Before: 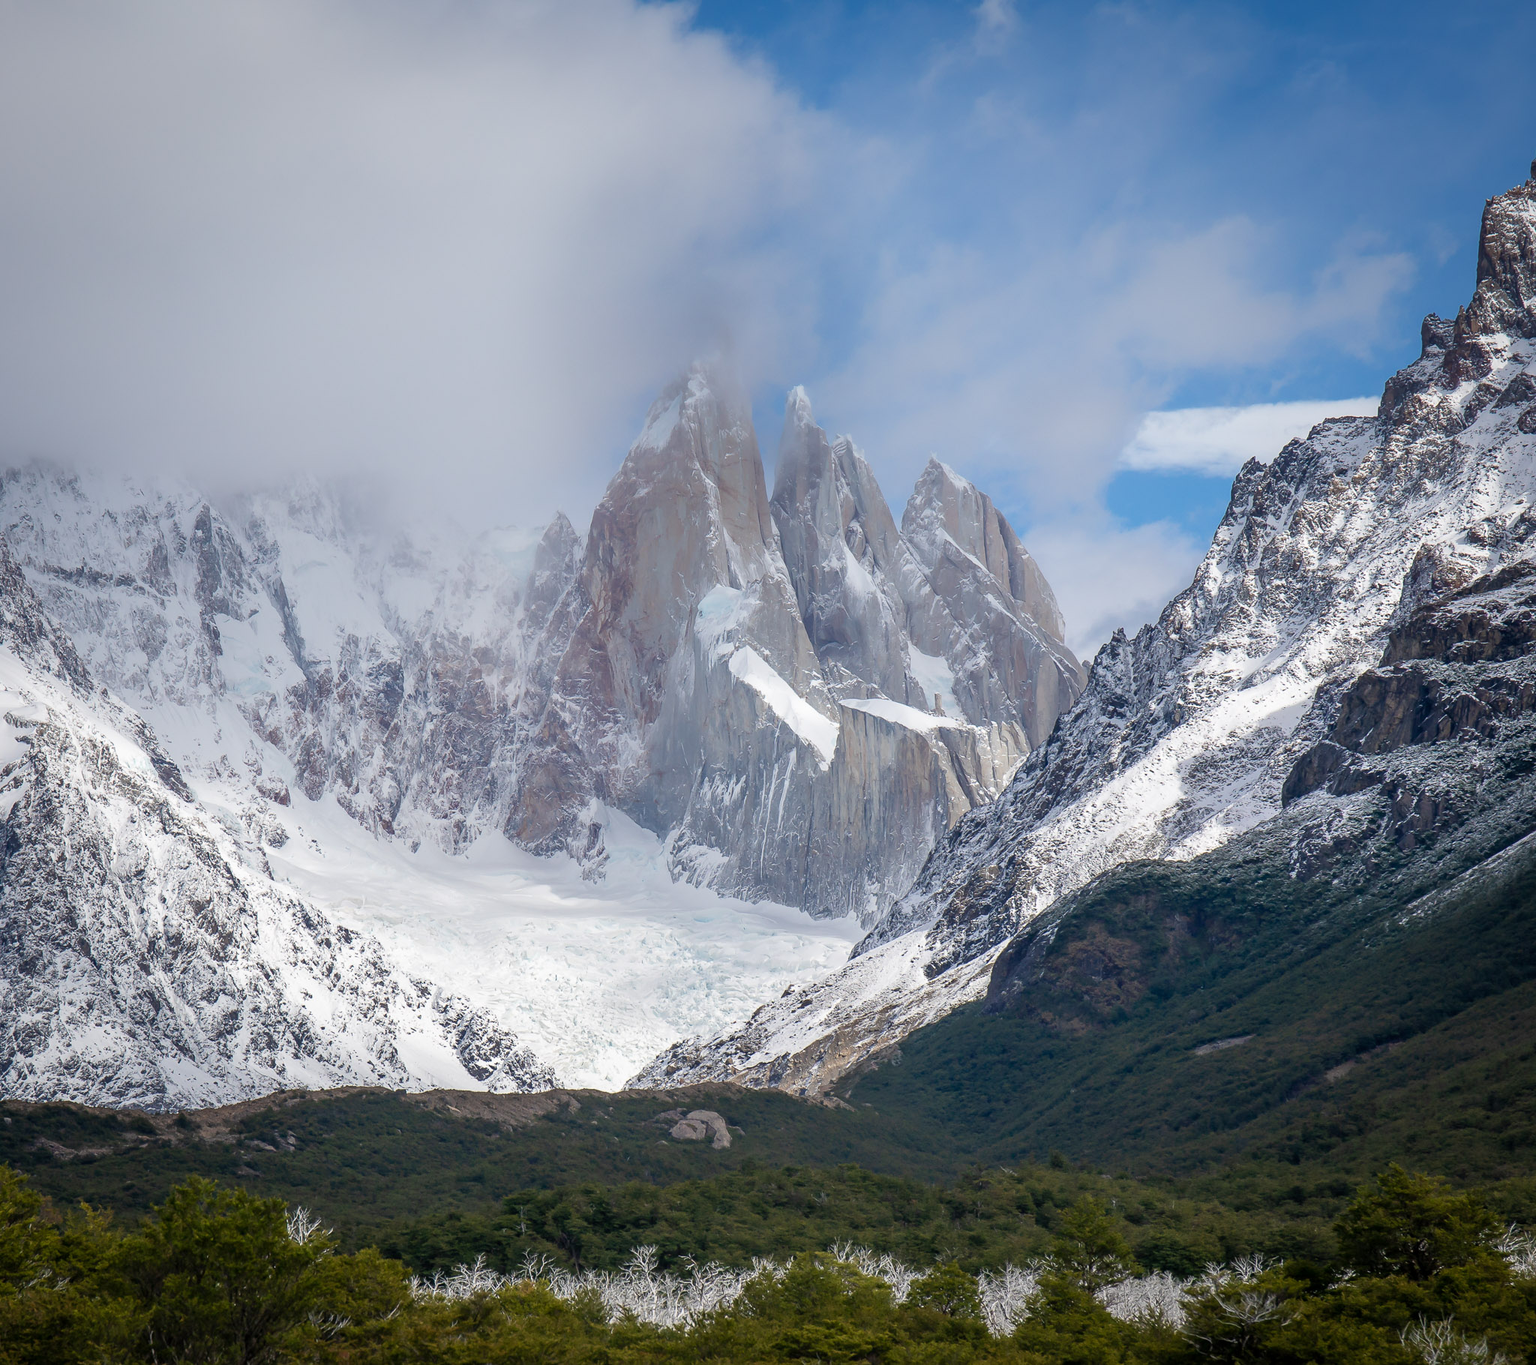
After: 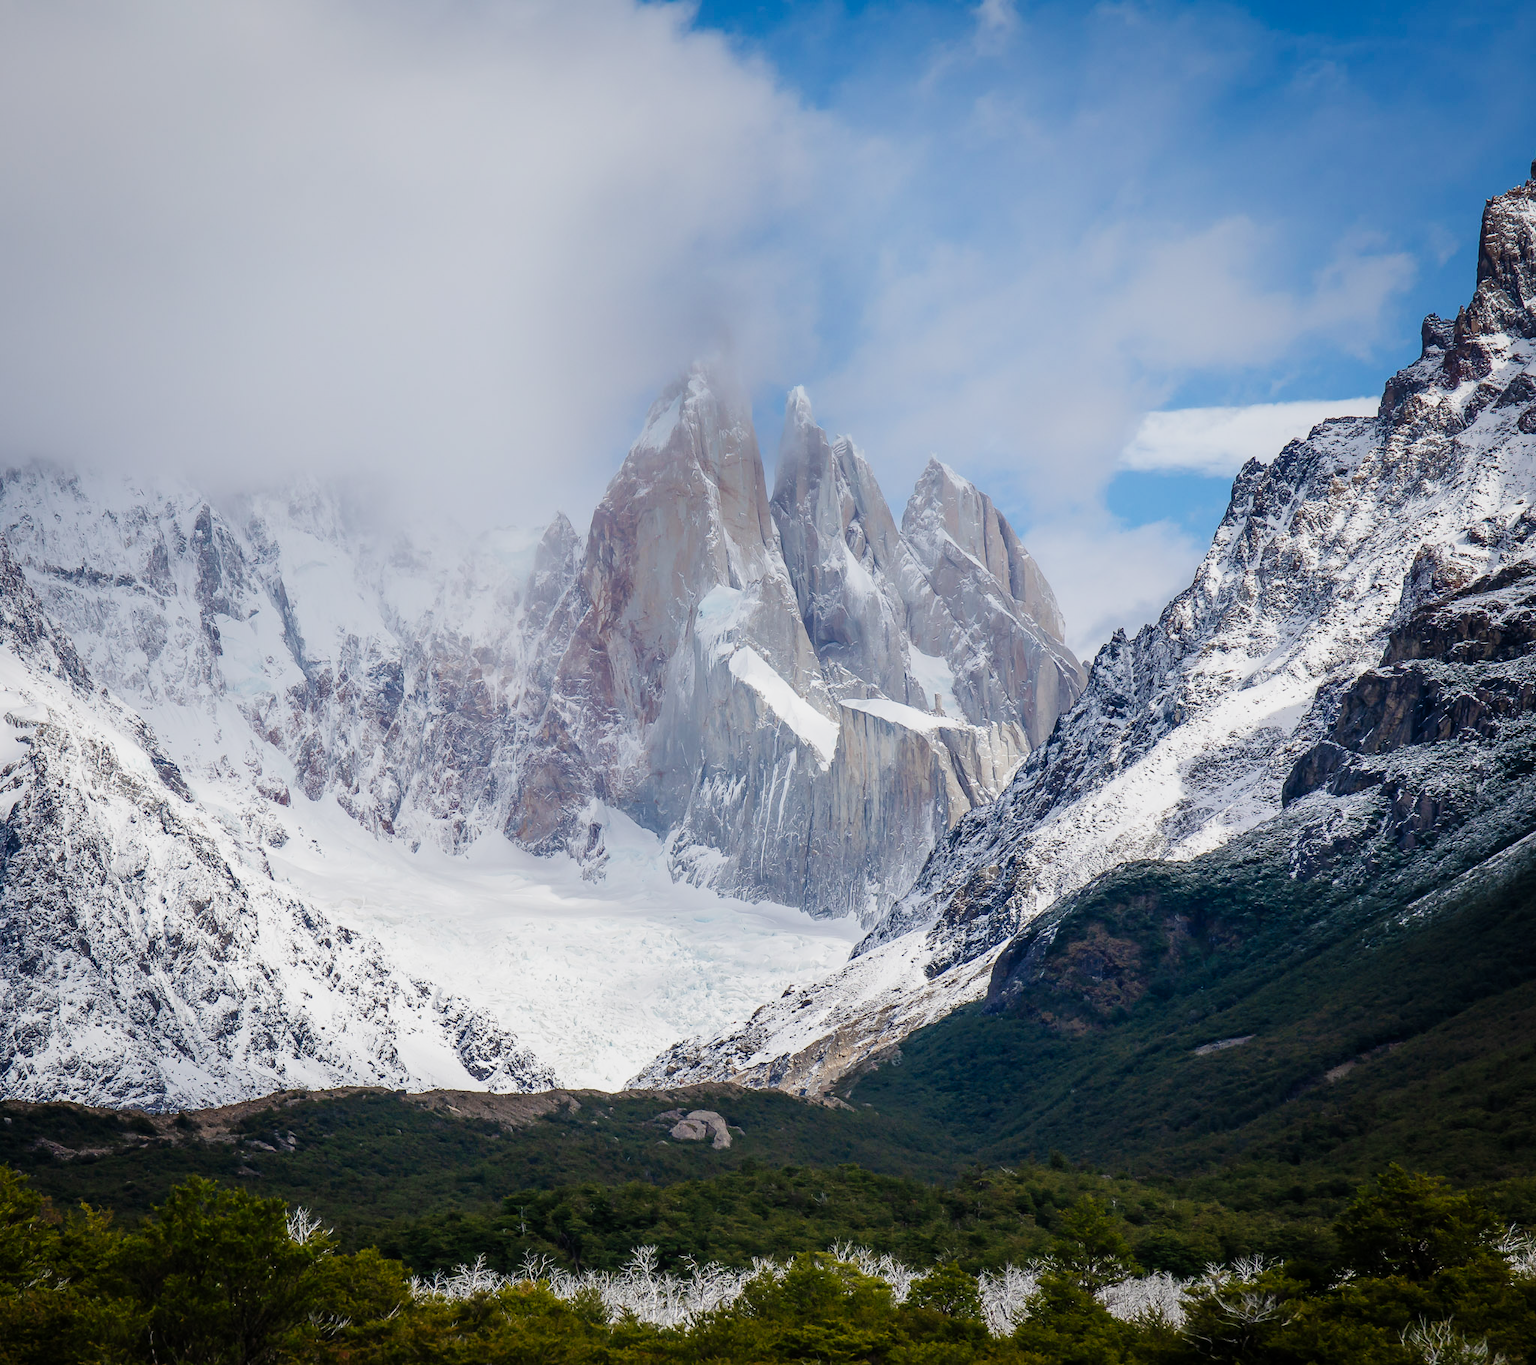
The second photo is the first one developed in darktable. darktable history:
exposure: exposure -0.259 EV, compensate highlight preservation false
tone curve: curves: ch0 [(0, 0) (0.136, 0.084) (0.346, 0.366) (0.489, 0.559) (0.66, 0.748) (0.849, 0.902) (1, 0.974)]; ch1 [(0, 0) (0.353, 0.344) (0.45, 0.46) (0.498, 0.498) (0.521, 0.512) (0.563, 0.559) (0.592, 0.605) (0.641, 0.673) (1, 1)]; ch2 [(0, 0) (0.333, 0.346) (0.375, 0.375) (0.424, 0.43) (0.476, 0.492) (0.502, 0.502) (0.524, 0.531) (0.579, 0.61) (0.612, 0.644) (0.641, 0.722) (1, 1)], preserve colors none
